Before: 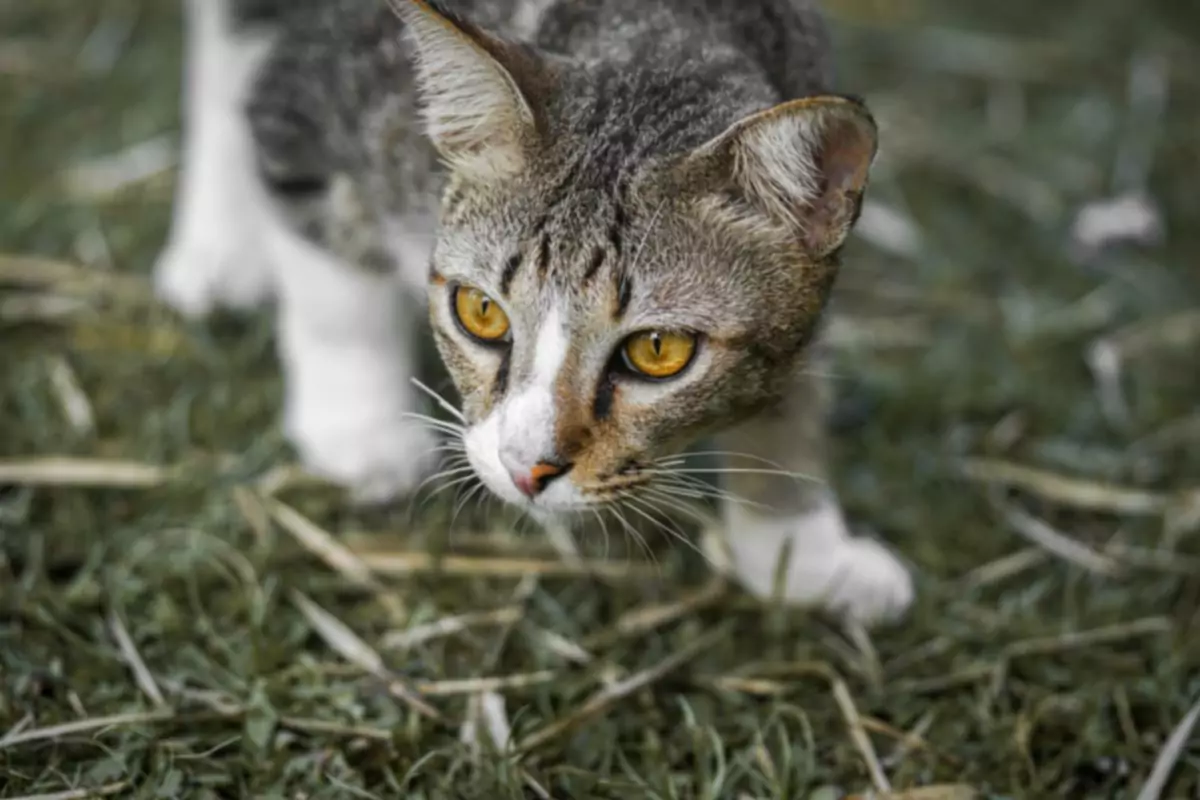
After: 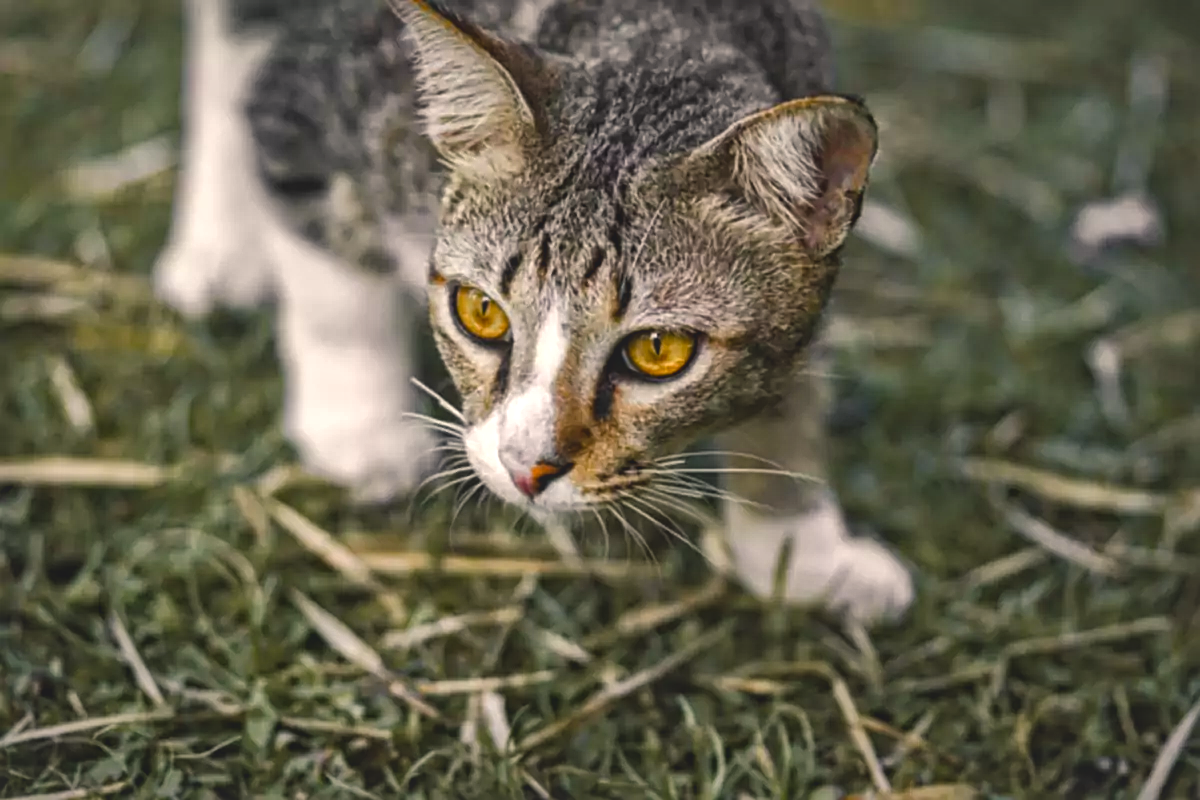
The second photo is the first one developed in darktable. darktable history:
sharpen: on, module defaults
color balance rgb: shadows lift › chroma 2%, shadows lift › hue 247.2°, power › chroma 0.3%, power › hue 25.2°, highlights gain › chroma 3%, highlights gain › hue 60°, global offset › luminance 2%, perceptual saturation grading › global saturation 20%, perceptual saturation grading › highlights -20%, perceptual saturation grading › shadows 30%
local contrast: mode bilateral grid, contrast 20, coarseness 20, detail 150%, midtone range 0.2
haze removal: compatibility mode true, adaptive false
